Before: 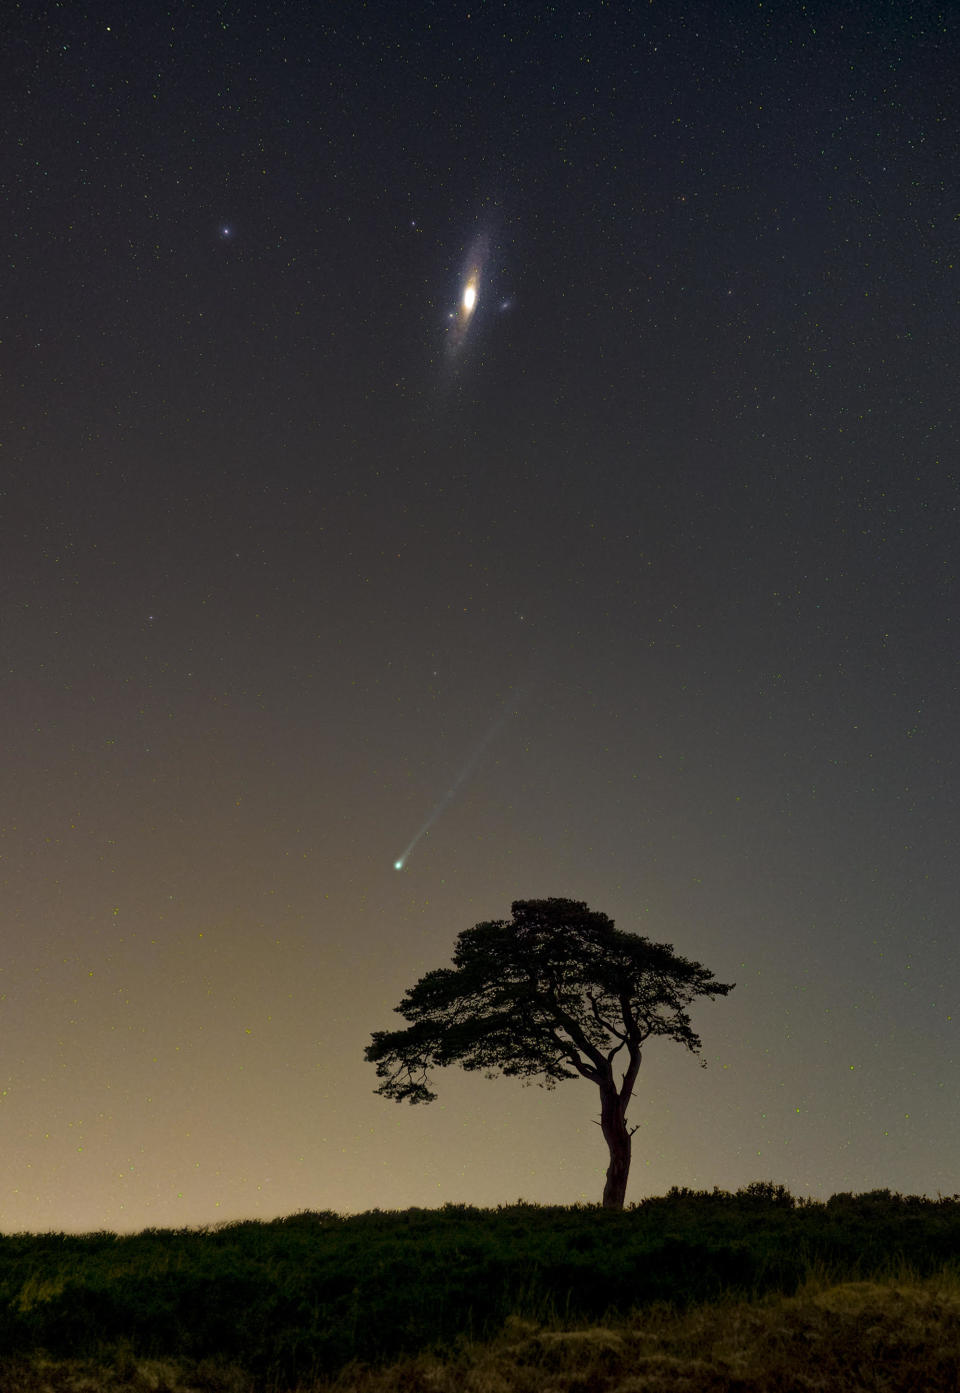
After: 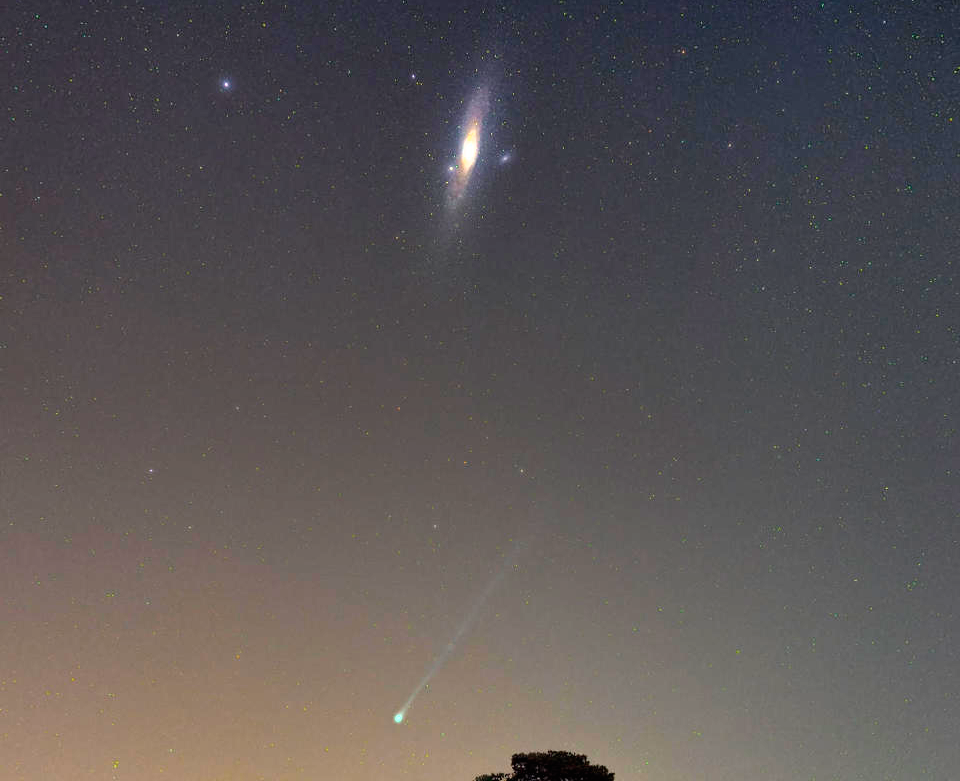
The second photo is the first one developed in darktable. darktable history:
crop and rotate: top 10.605%, bottom 33.274%
exposure: black level correction 0, exposure 1.3 EV, compensate exposure bias true, compensate highlight preservation false
shadows and highlights: radius 125.46, shadows 30.51, highlights -30.51, low approximation 0.01, soften with gaussian
